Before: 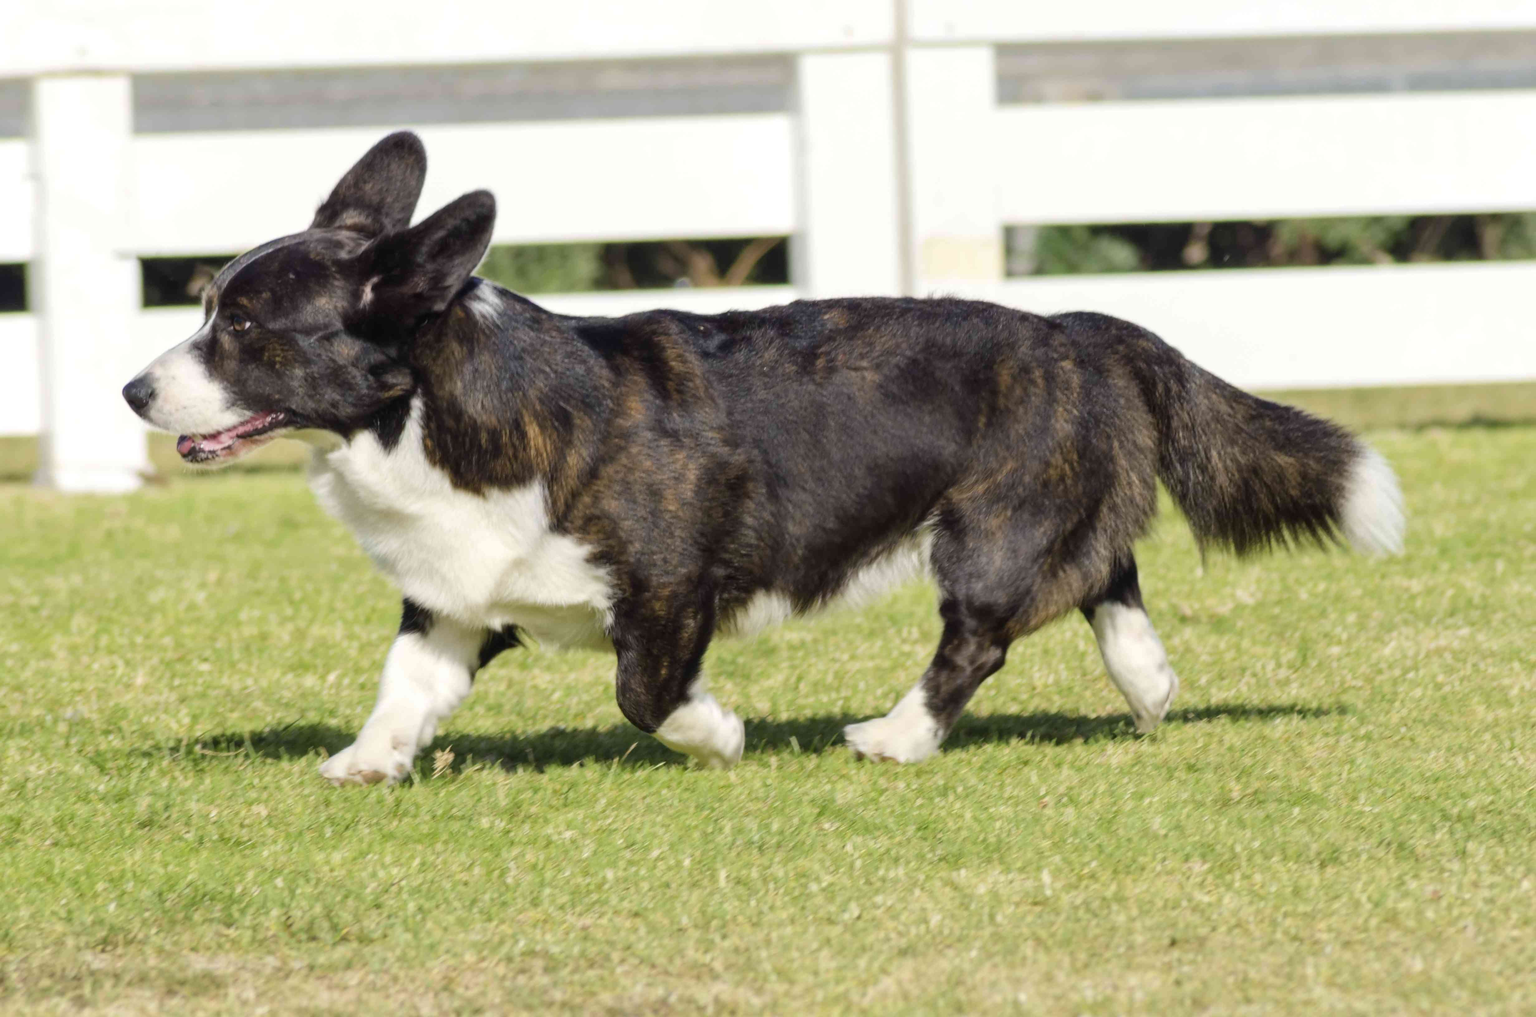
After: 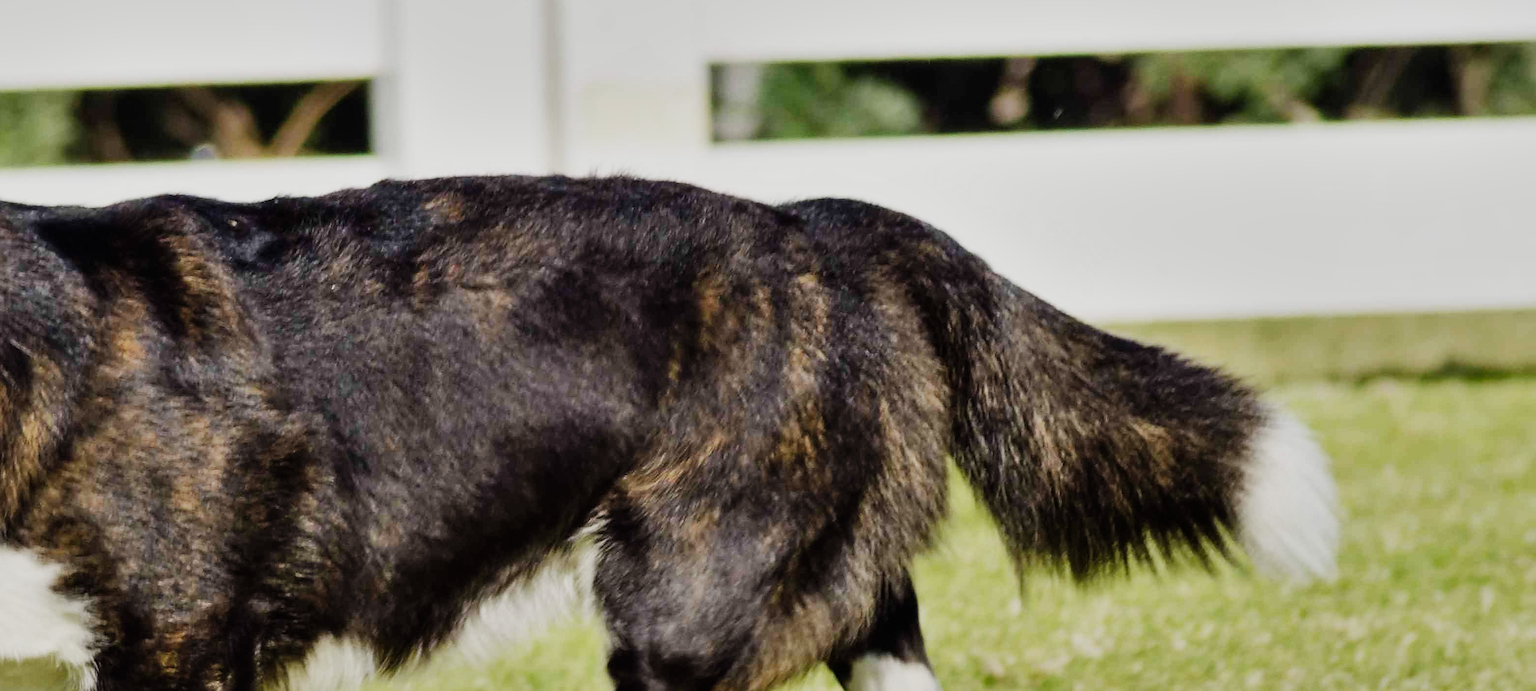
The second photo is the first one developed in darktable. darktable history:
crop: left 36.005%, top 18.293%, right 0.31%, bottom 38.444%
sharpen: on, module defaults
shadows and highlights: low approximation 0.01, soften with gaussian
sigmoid: contrast 1.69, skew -0.23, preserve hue 0%, red attenuation 0.1, red rotation 0.035, green attenuation 0.1, green rotation -0.017, blue attenuation 0.15, blue rotation -0.052, base primaries Rec2020
